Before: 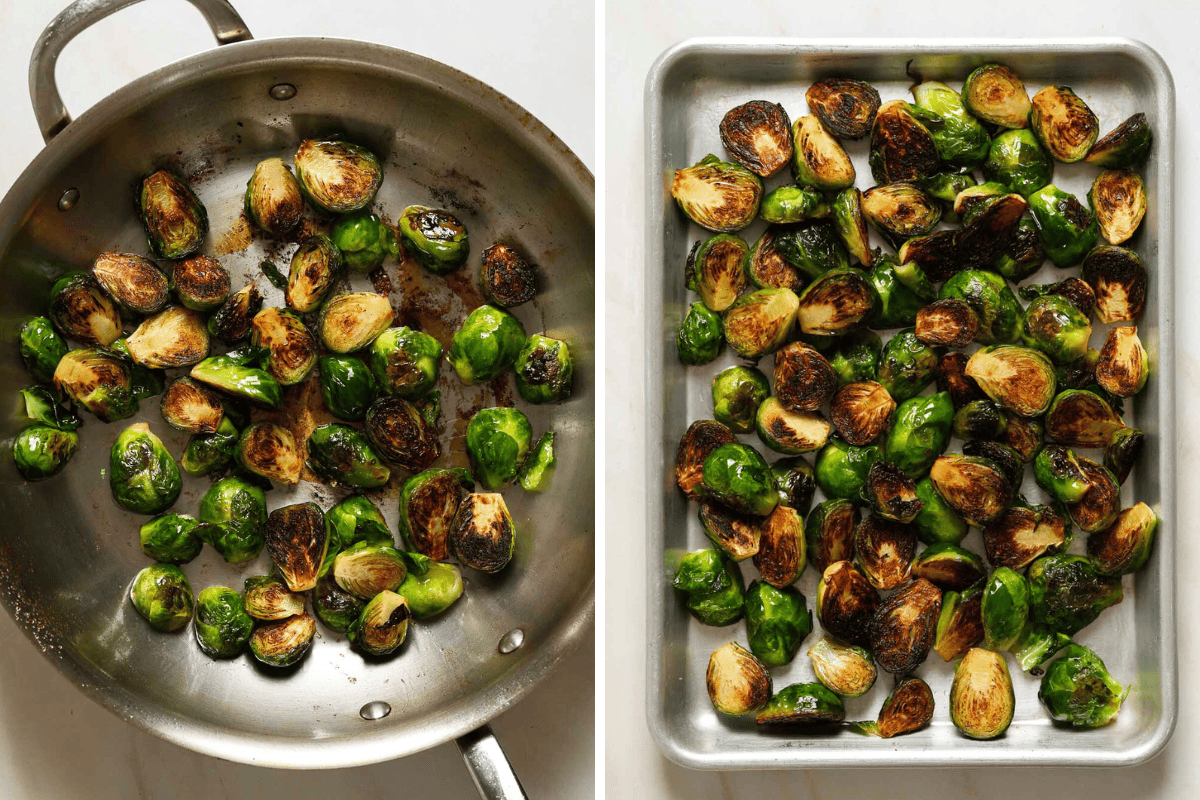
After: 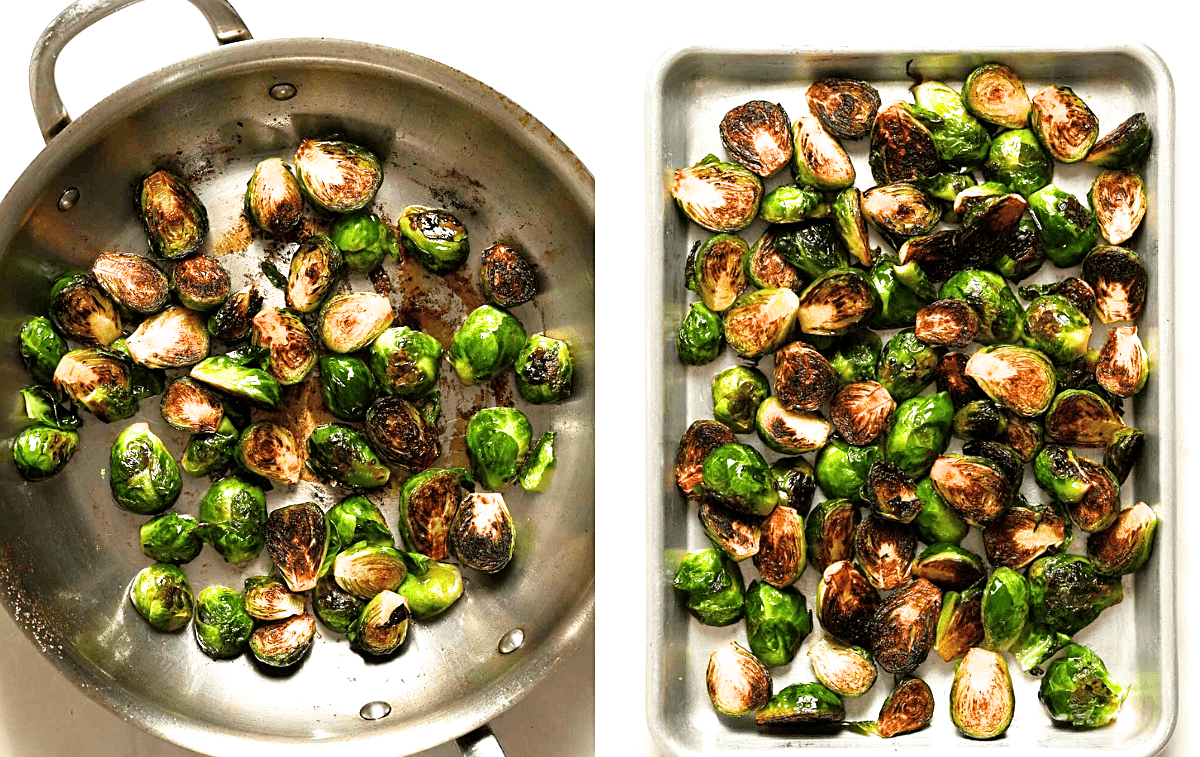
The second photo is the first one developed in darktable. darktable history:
filmic rgb: black relative exposure -9.51 EV, white relative exposure 3.03 EV, hardness 6.14, color science v6 (2022)
exposure: black level correction 0.001, exposure 1.046 EV, compensate highlight preservation false
crop and rotate: top 0.013%, bottom 5.292%
sharpen: amount 0.462
